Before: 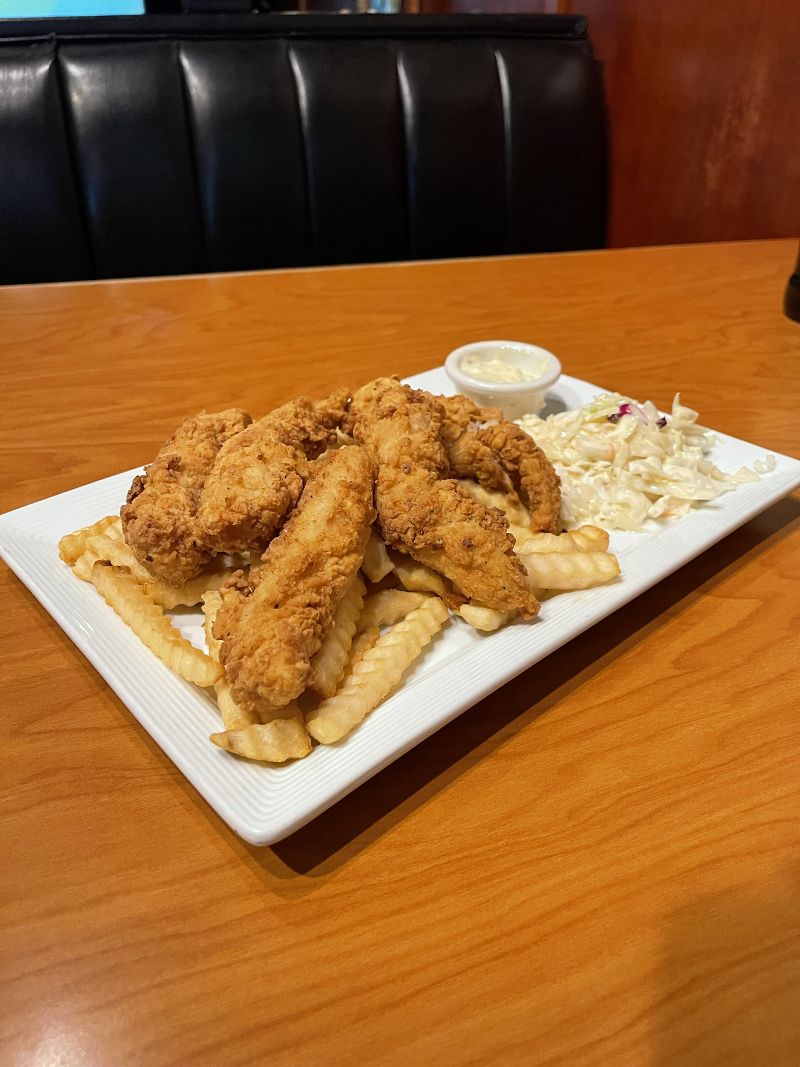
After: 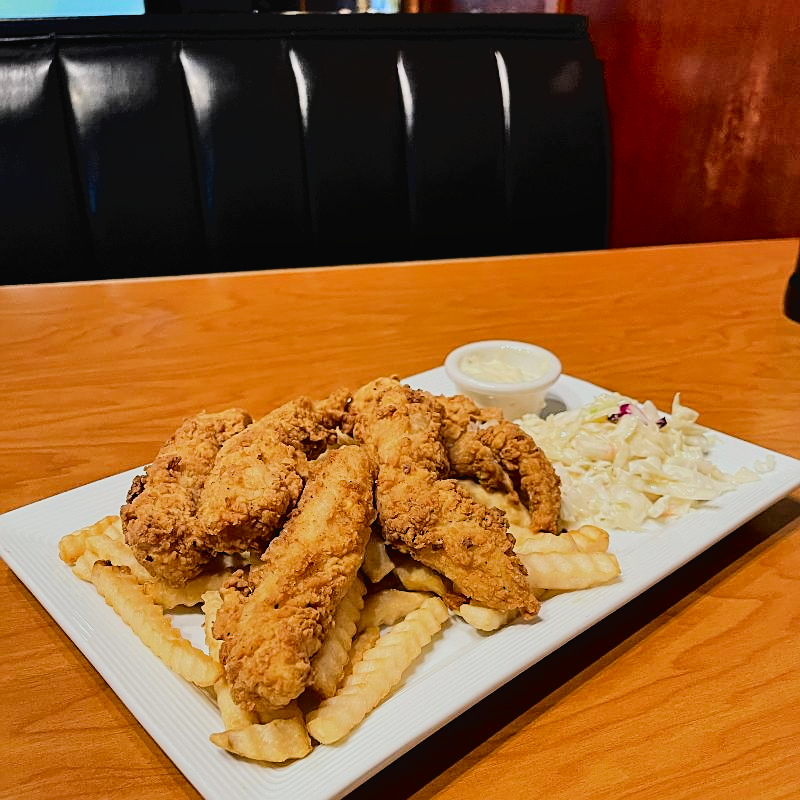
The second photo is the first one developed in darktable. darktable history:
crop: bottom 24.981%
filmic rgb: black relative exposure -6.96 EV, white relative exposure 5.59 EV, hardness 2.86, iterations of high-quality reconstruction 10
sharpen: on, module defaults
shadows and highlights: soften with gaussian
contrast brightness saturation: contrast 0.077, saturation 0.198
tone curve: curves: ch0 [(0, 0) (0.003, 0.031) (0.011, 0.031) (0.025, 0.03) (0.044, 0.035) (0.069, 0.054) (0.1, 0.081) (0.136, 0.11) (0.177, 0.147) (0.224, 0.209) (0.277, 0.283) (0.335, 0.369) (0.399, 0.44) (0.468, 0.517) (0.543, 0.601) (0.623, 0.684) (0.709, 0.766) (0.801, 0.846) (0.898, 0.927) (1, 1)], color space Lab, independent channels, preserve colors none
